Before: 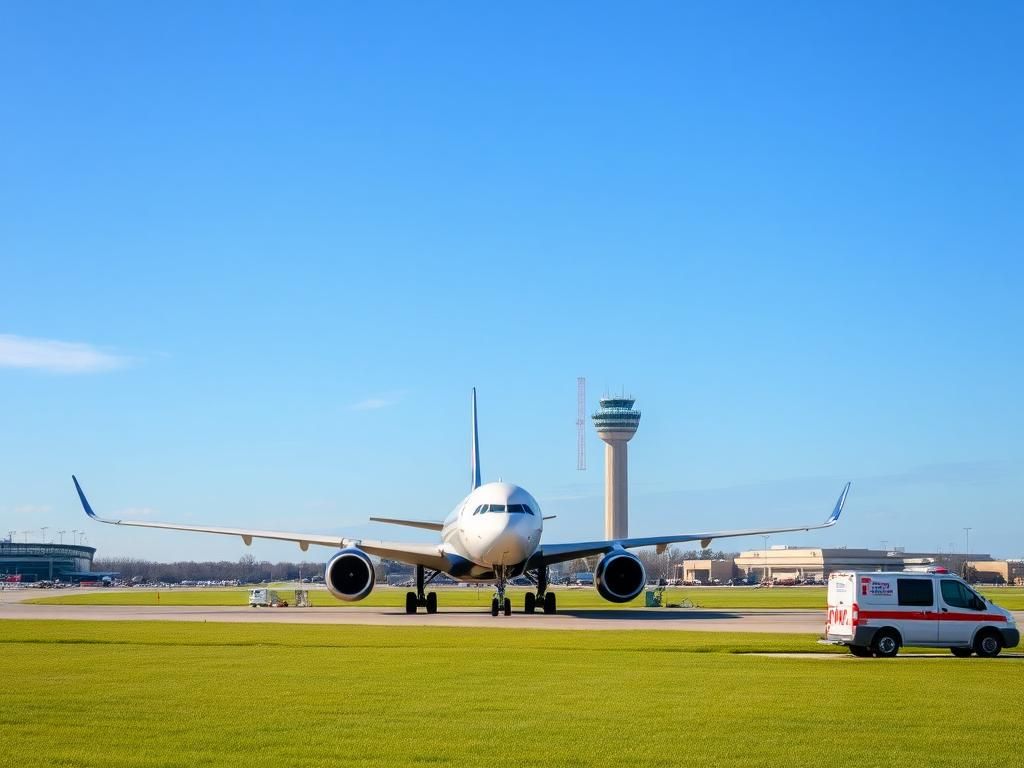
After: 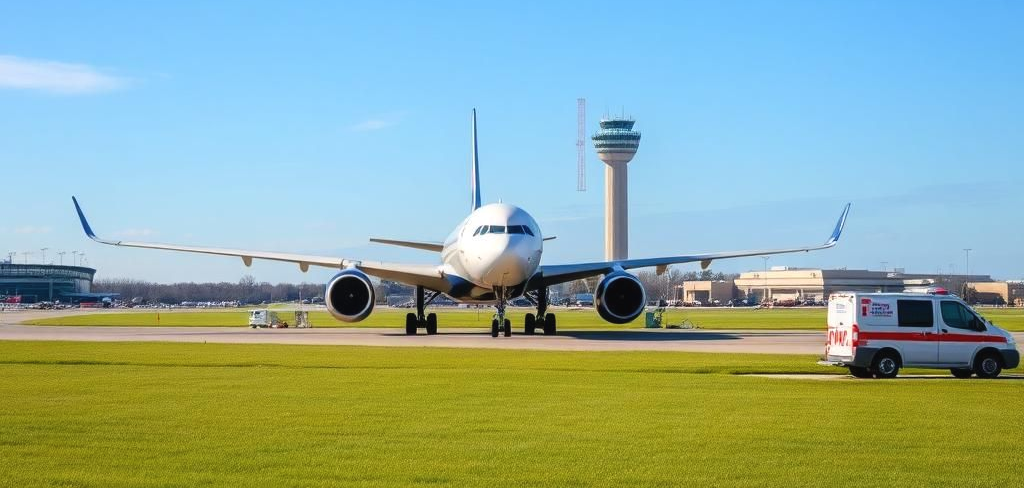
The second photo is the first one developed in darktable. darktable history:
crop and rotate: top 36.435%
exposure: black level correction -0.003, exposure 0.04 EV, compensate highlight preservation false
